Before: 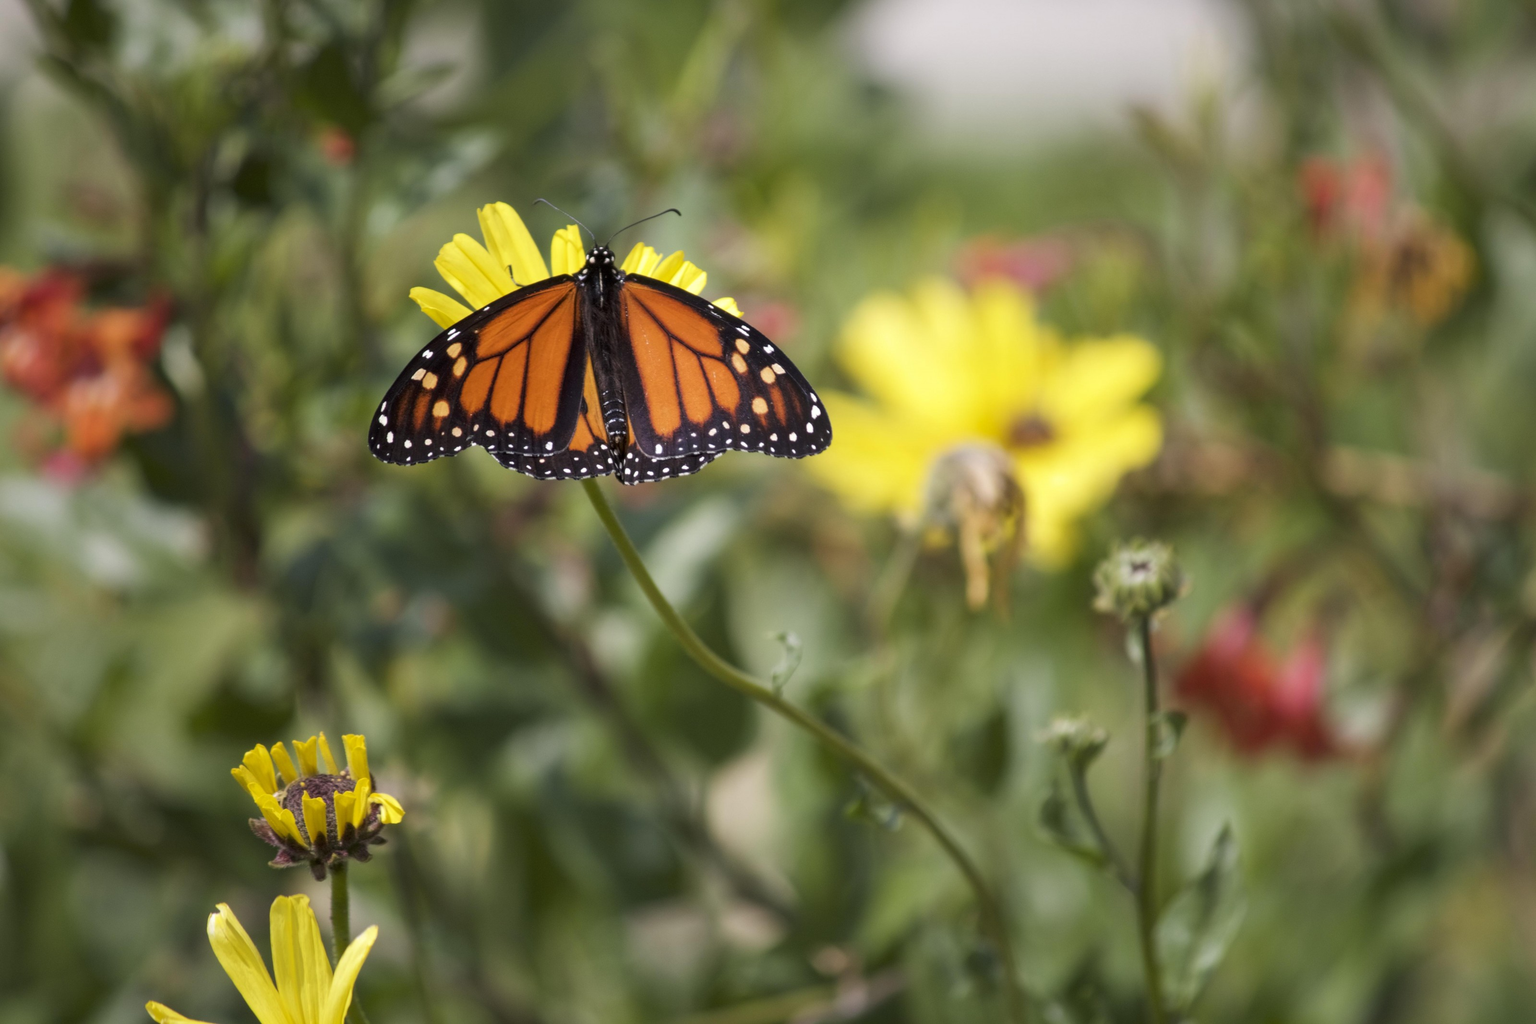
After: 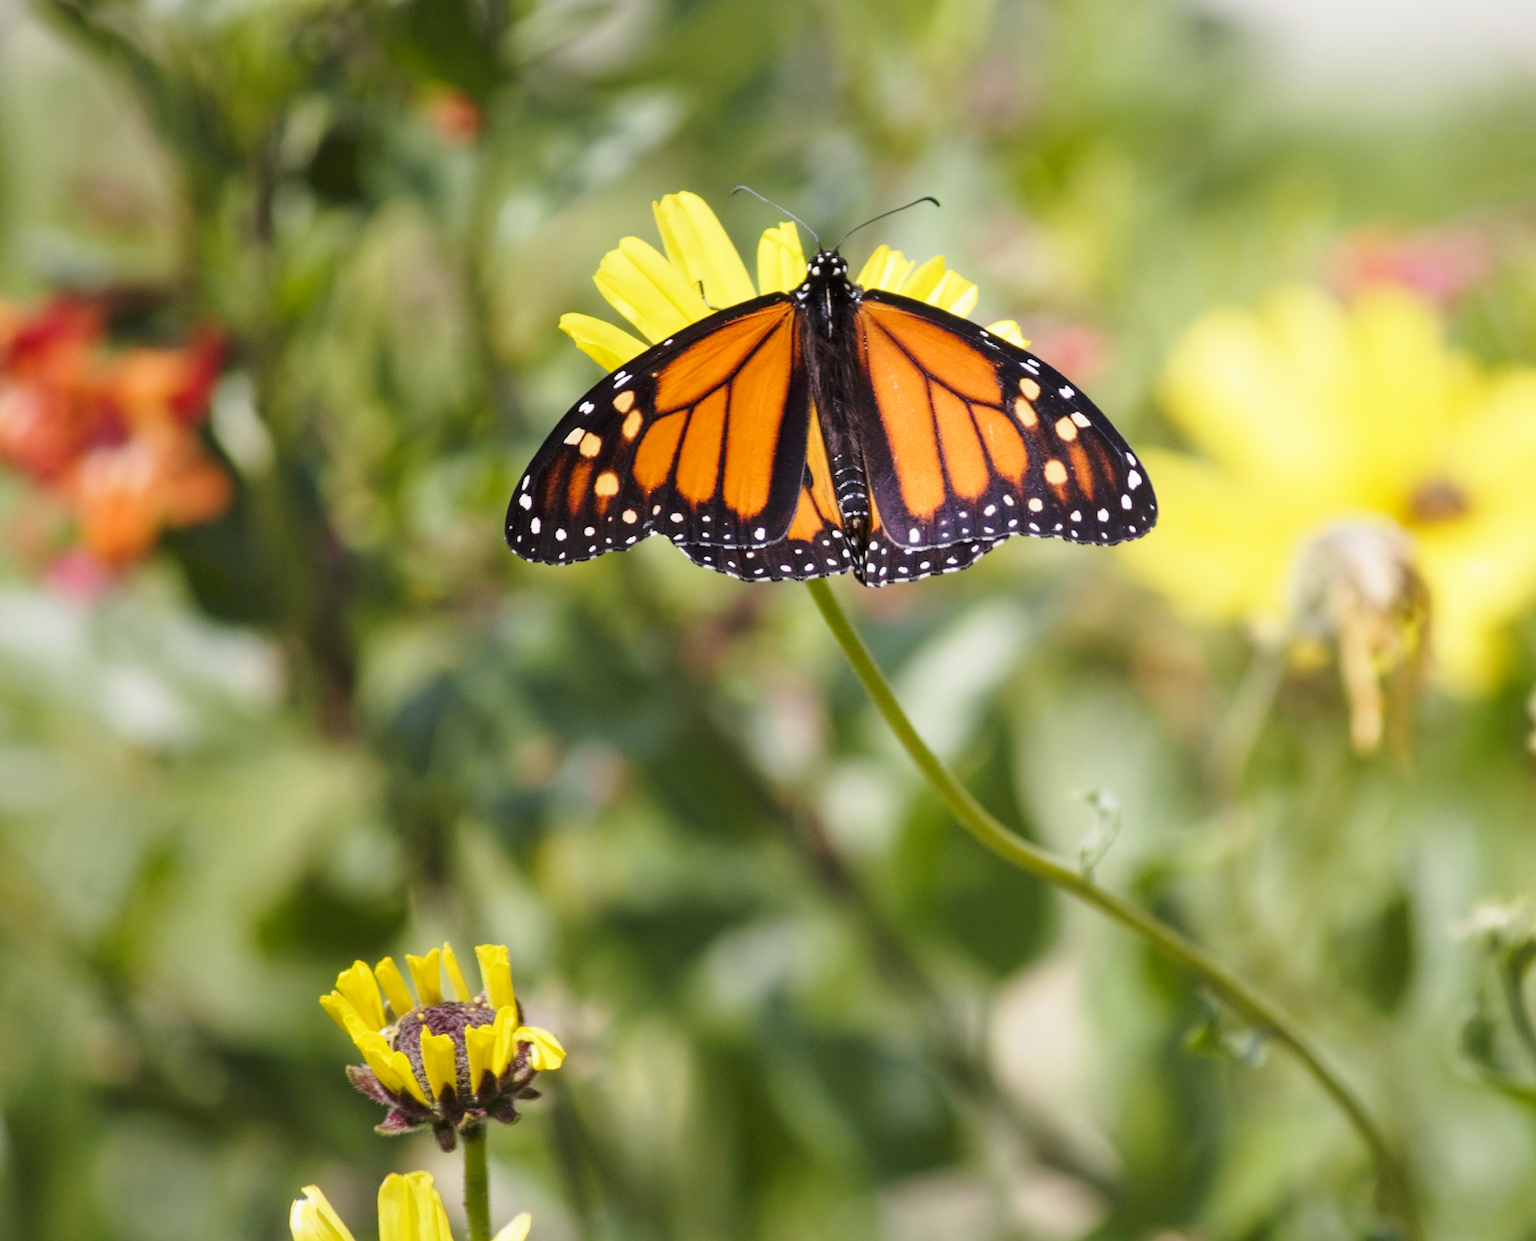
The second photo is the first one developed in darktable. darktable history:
rotate and perspective: rotation -1°, crop left 0.011, crop right 0.989, crop top 0.025, crop bottom 0.975
crop: top 5.803%, right 27.864%, bottom 5.804%
color balance rgb: contrast -10%
base curve: curves: ch0 [(0, 0) (0.028, 0.03) (0.121, 0.232) (0.46, 0.748) (0.859, 0.968) (1, 1)], preserve colors none
